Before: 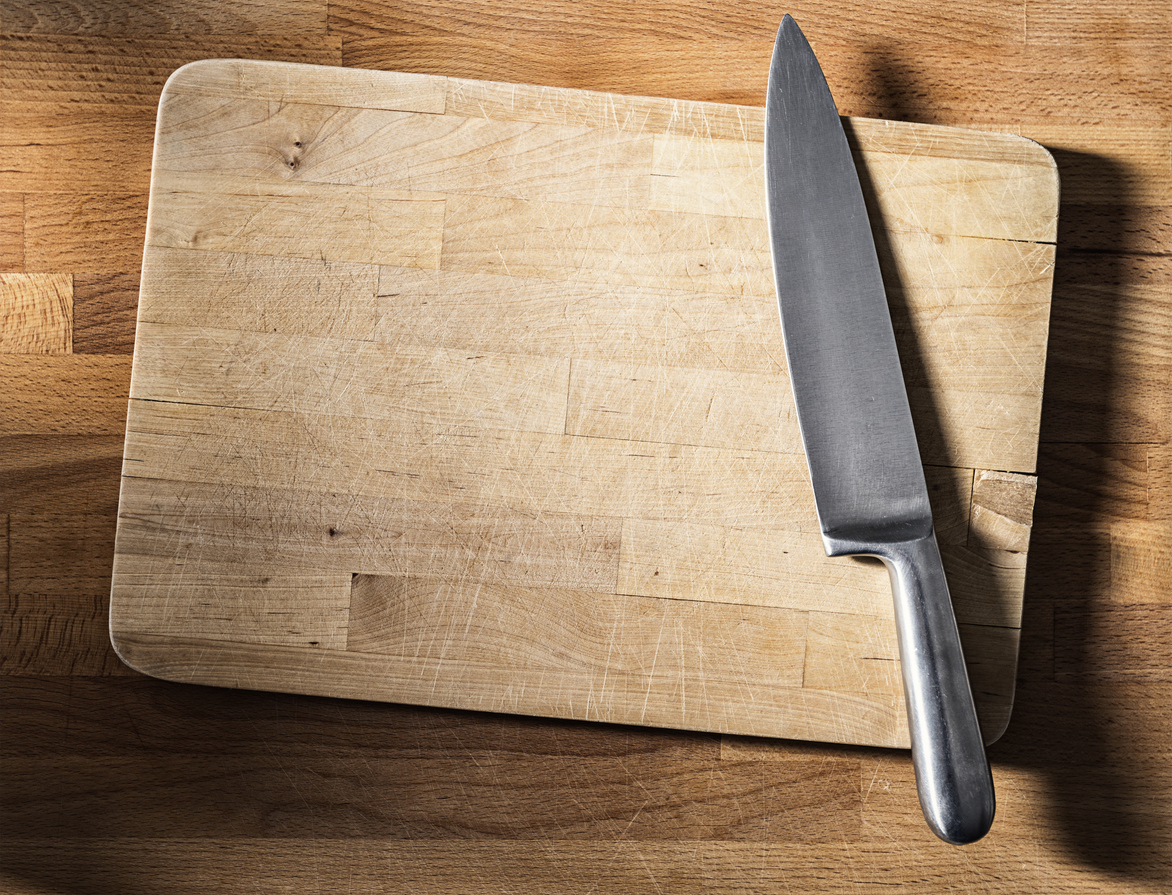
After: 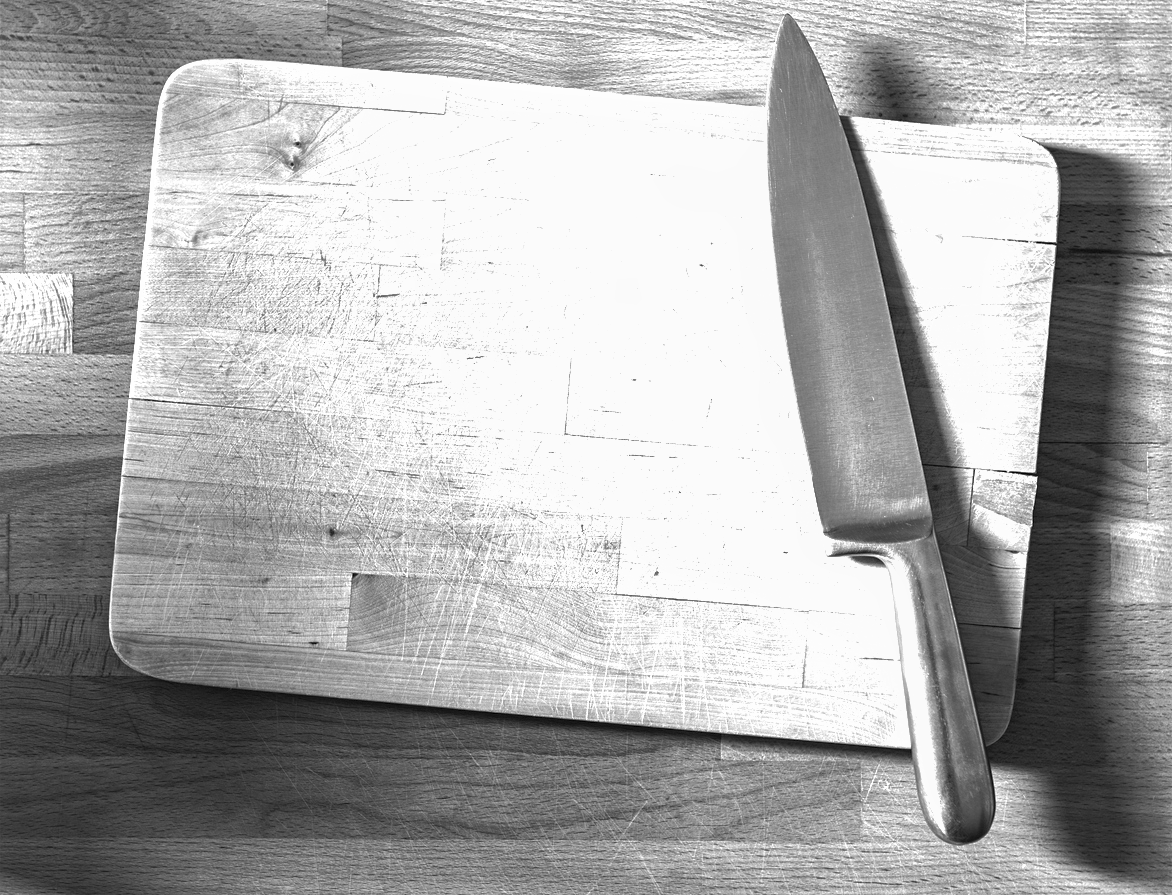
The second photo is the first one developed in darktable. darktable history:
shadows and highlights: on, module defaults
exposure: exposure 1.061 EV, compensate highlight preservation false
monochrome: a 32, b 64, size 2.3
